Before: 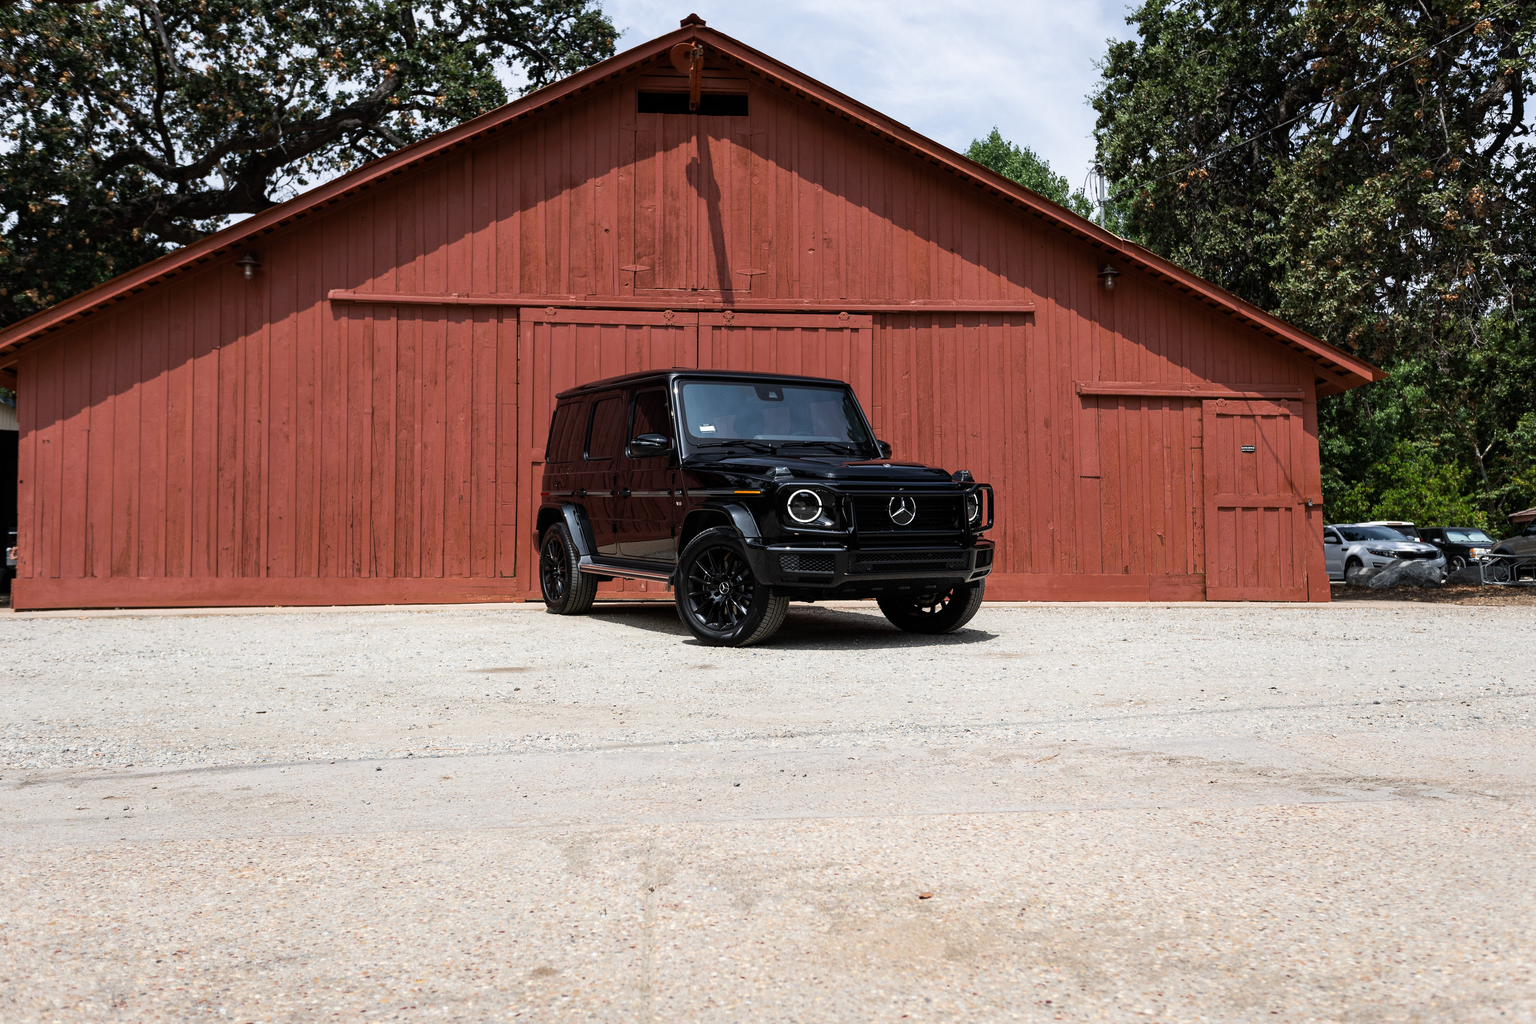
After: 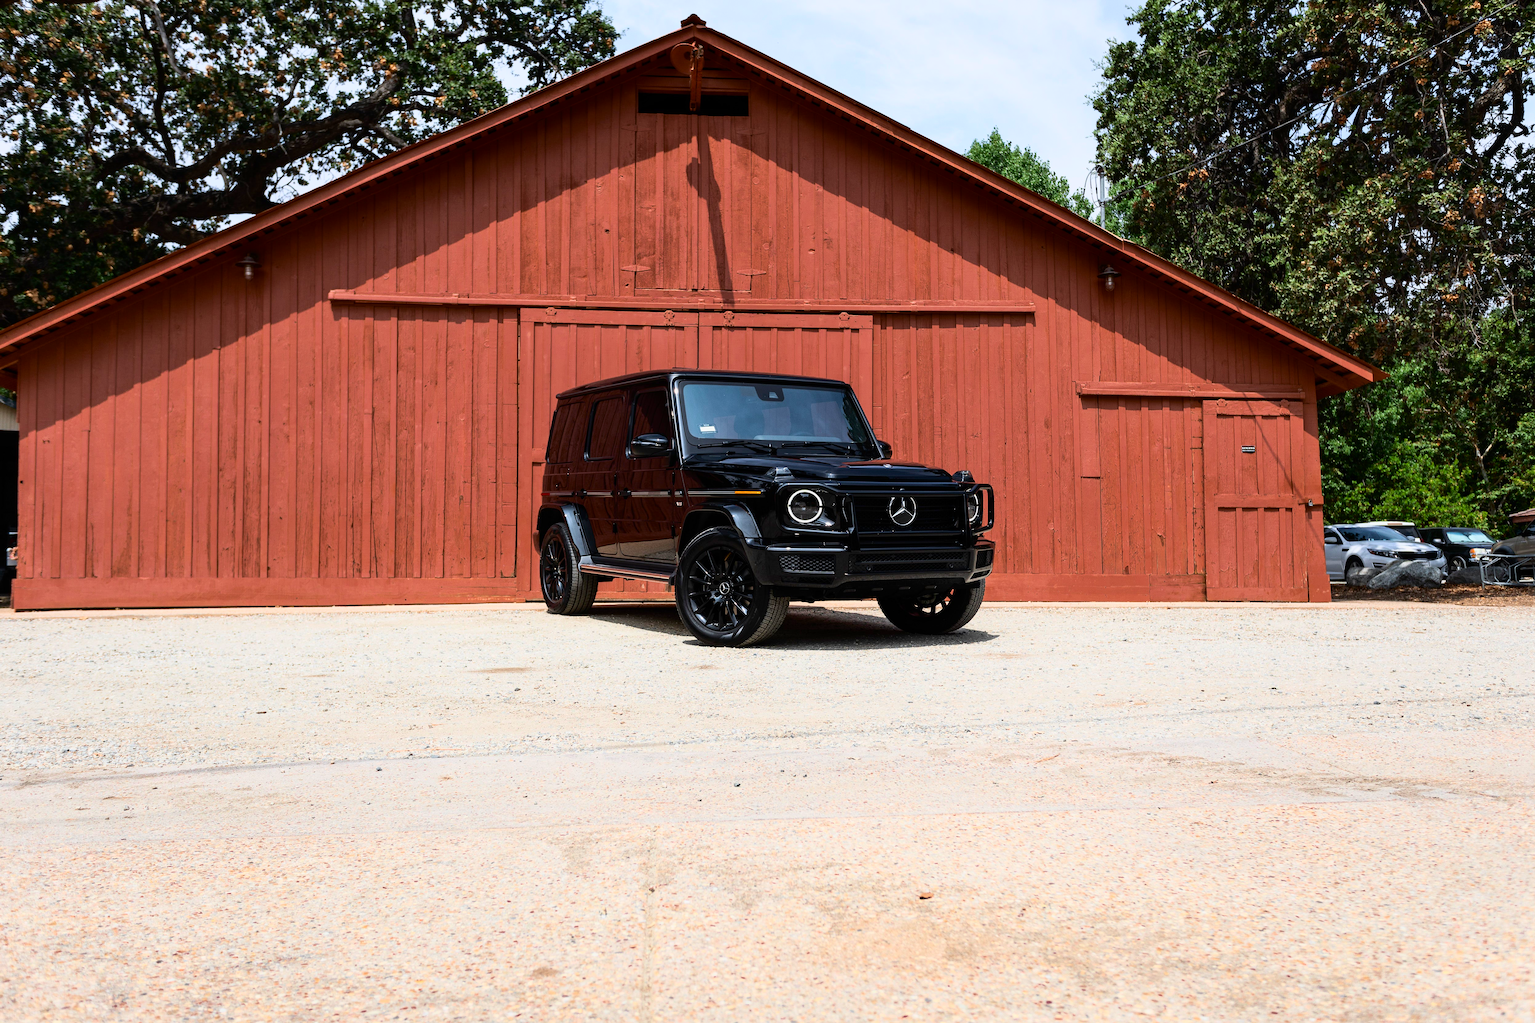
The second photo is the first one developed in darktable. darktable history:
tone curve: curves: ch0 [(0, 0) (0.091, 0.077) (0.389, 0.458) (0.745, 0.82) (0.844, 0.908) (0.909, 0.942) (1, 0.973)]; ch1 [(0, 0) (0.437, 0.404) (0.5, 0.5) (0.529, 0.55) (0.58, 0.6) (0.616, 0.649) (1, 1)]; ch2 [(0, 0) (0.442, 0.415) (0.5, 0.5) (0.535, 0.557) (0.585, 0.62) (1, 1)], color space Lab, independent channels, preserve colors none
